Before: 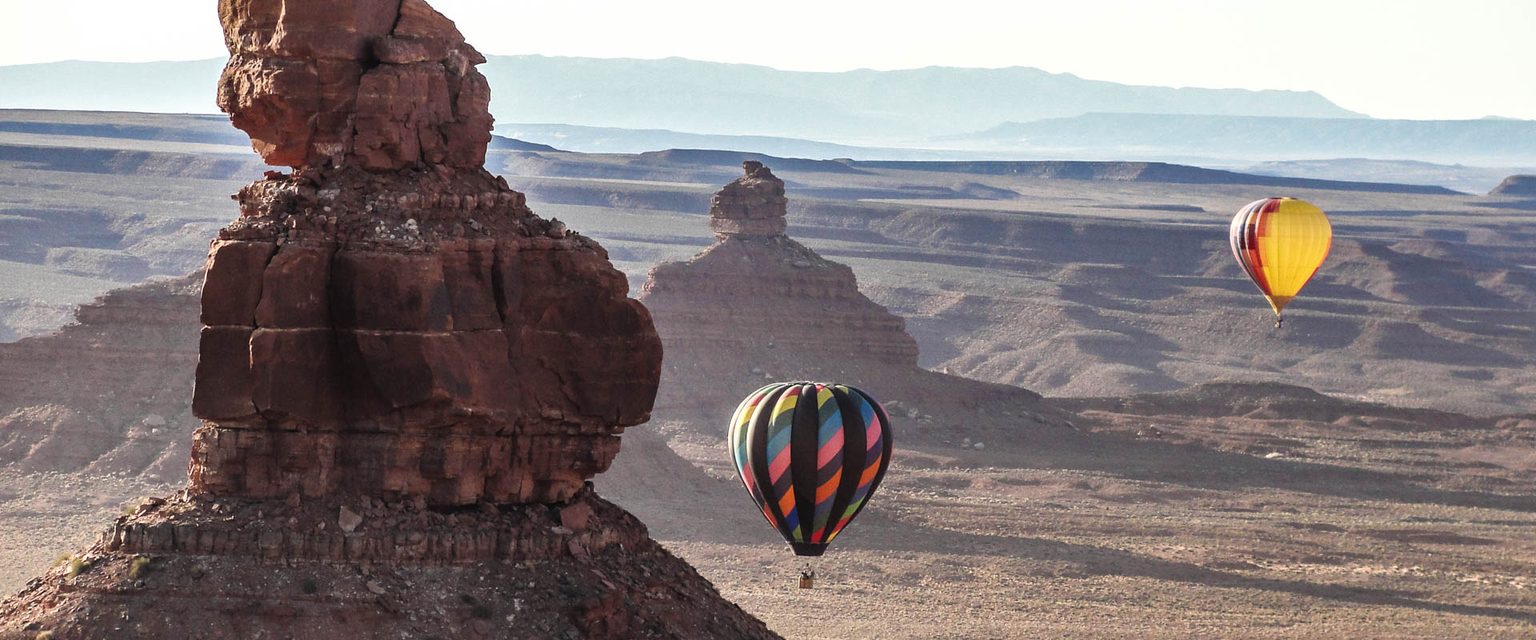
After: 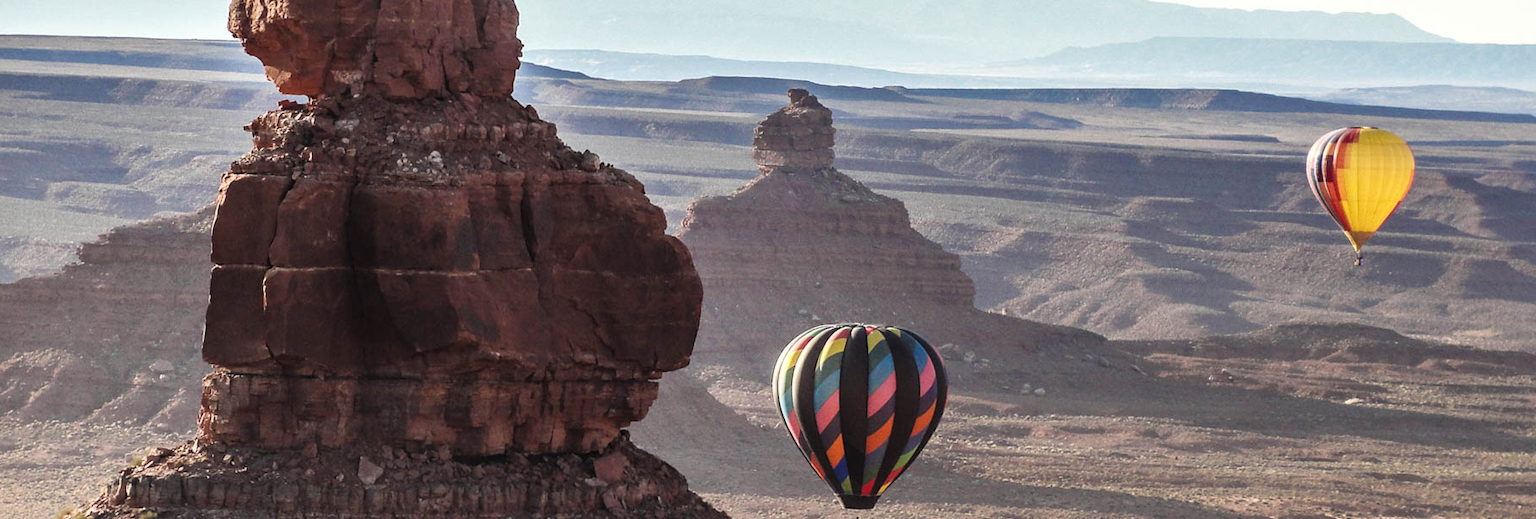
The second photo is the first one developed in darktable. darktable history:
crop and rotate: angle 0.089°, top 12.061%, right 5.645%, bottom 11.318%
